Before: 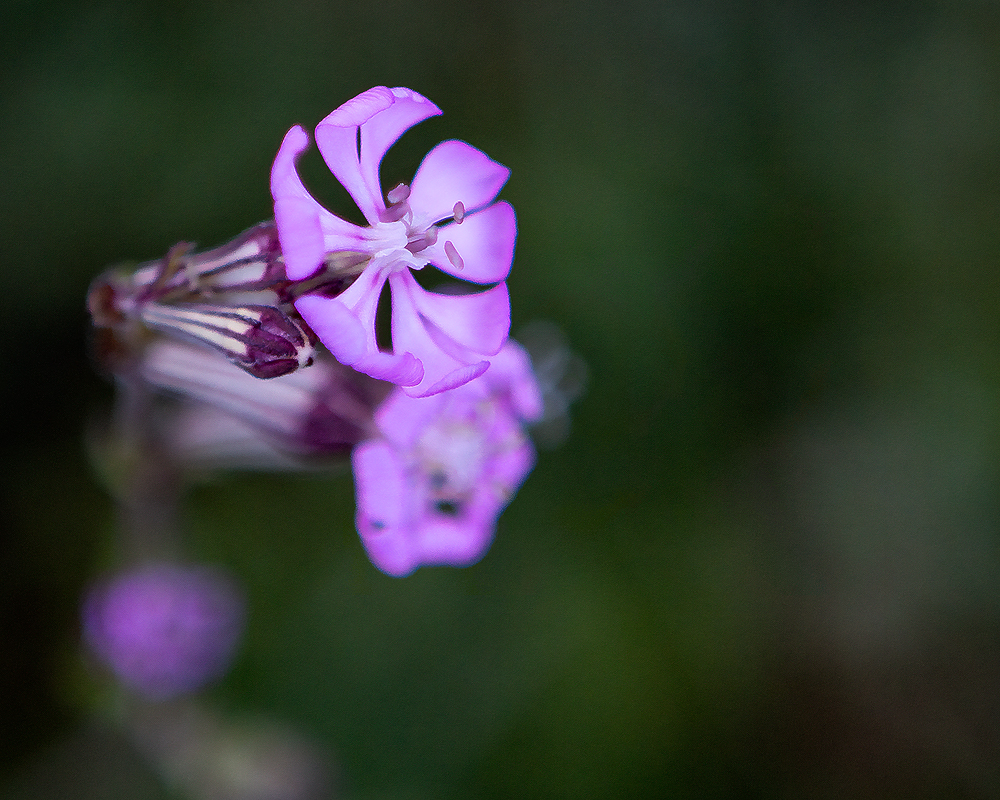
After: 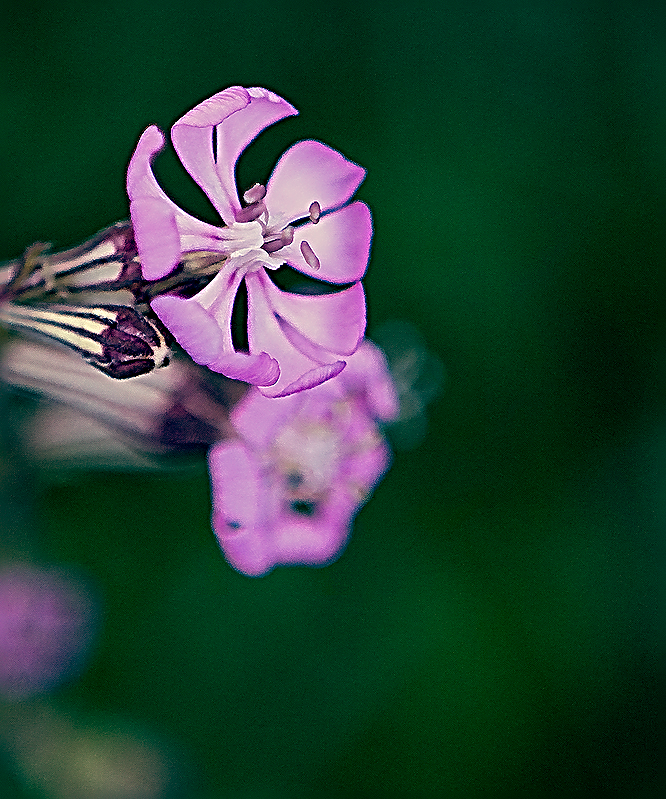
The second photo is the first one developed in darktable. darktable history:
crop and rotate: left 14.436%, right 18.898%
sharpen: radius 3.158, amount 1.731
color balance: mode lift, gamma, gain (sRGB), lift [1, 0.69, 1, 1], gamma [1, 1.482, 1, 1], gain [1, 1, 1, 0.802]
